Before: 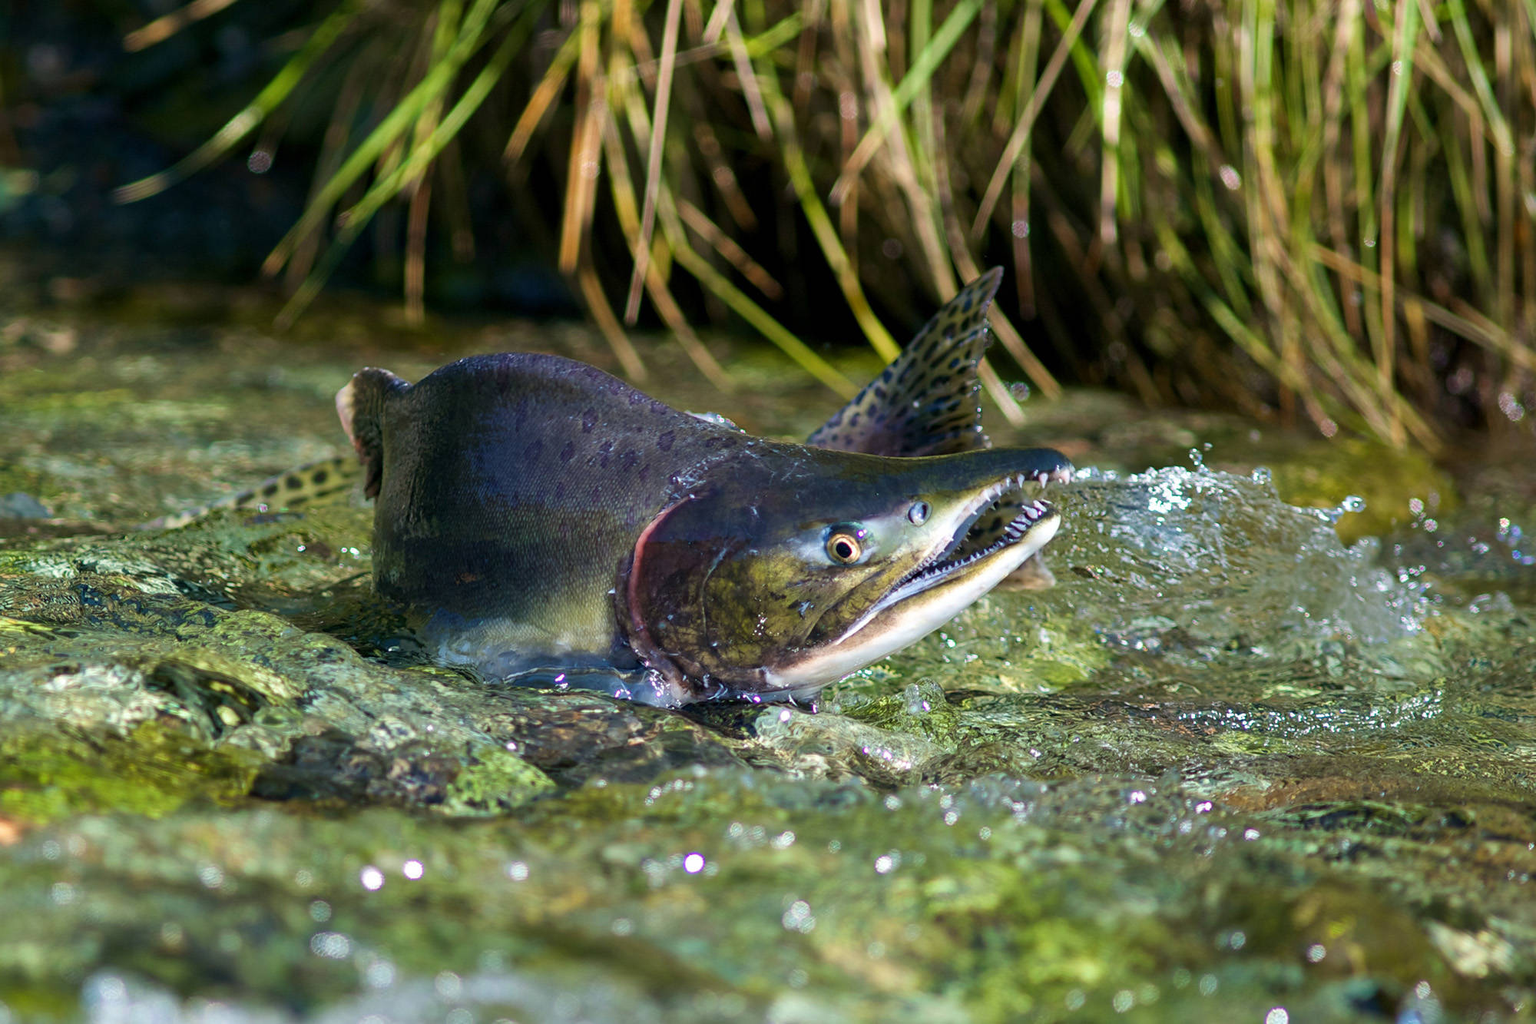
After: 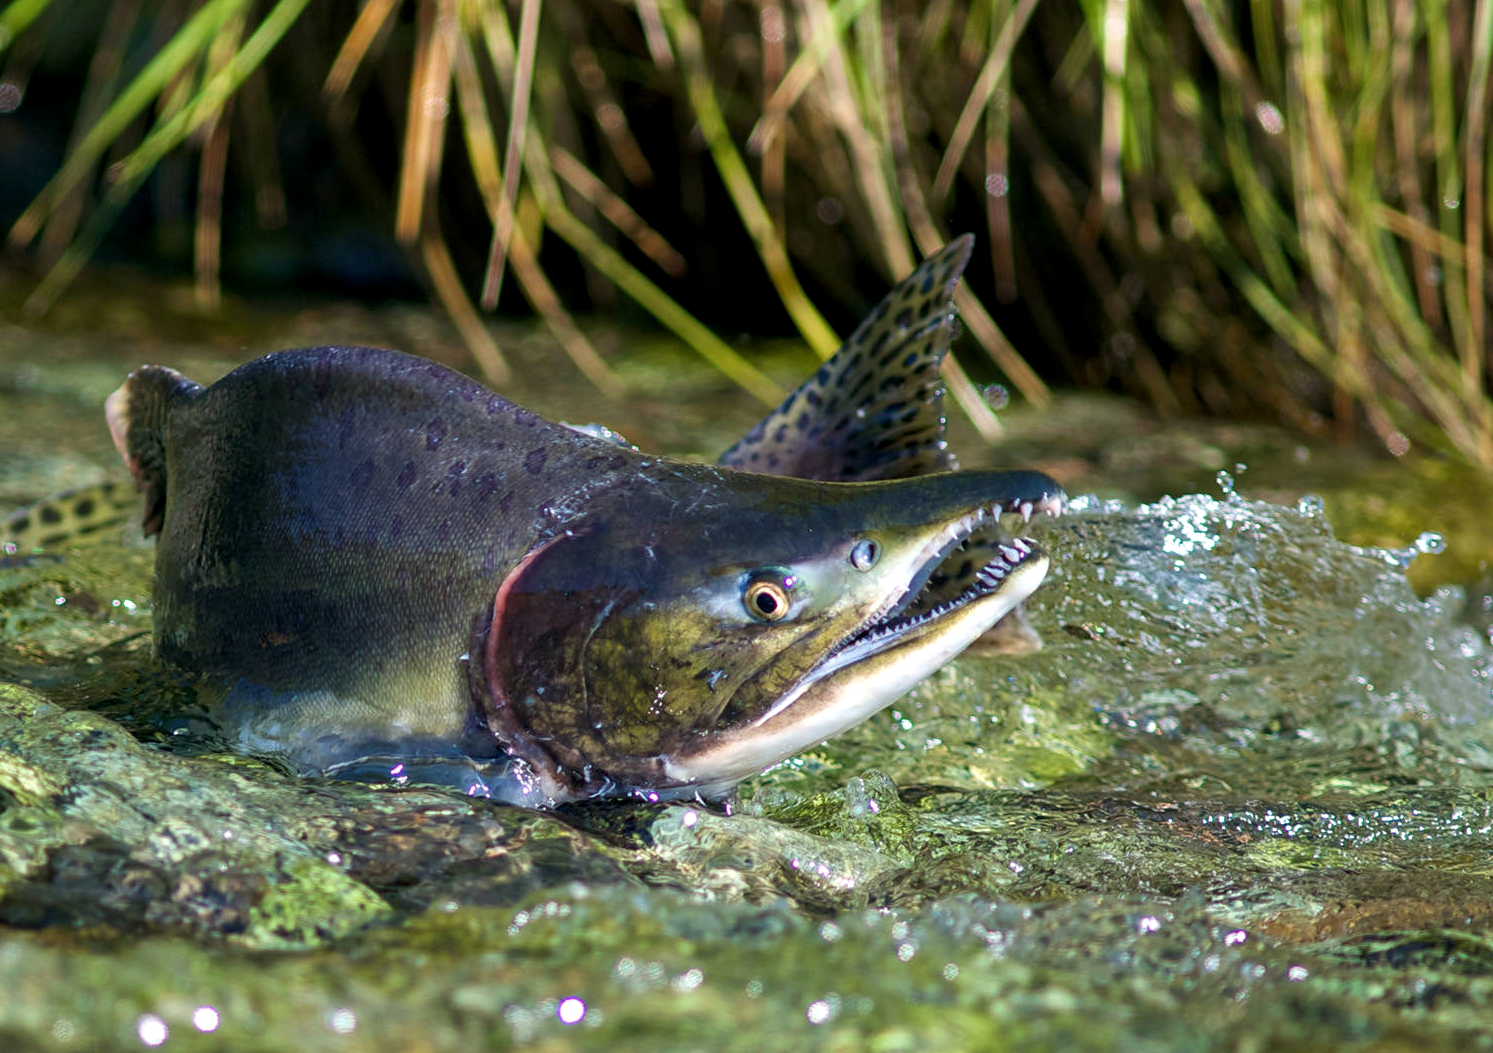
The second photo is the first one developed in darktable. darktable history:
crop: left 16.637%, top 8.516%, right 8.666%, bottom 12.437%
local contrast: highlights 105%, shadows 97%, detail 120%, midtone range 0.2
